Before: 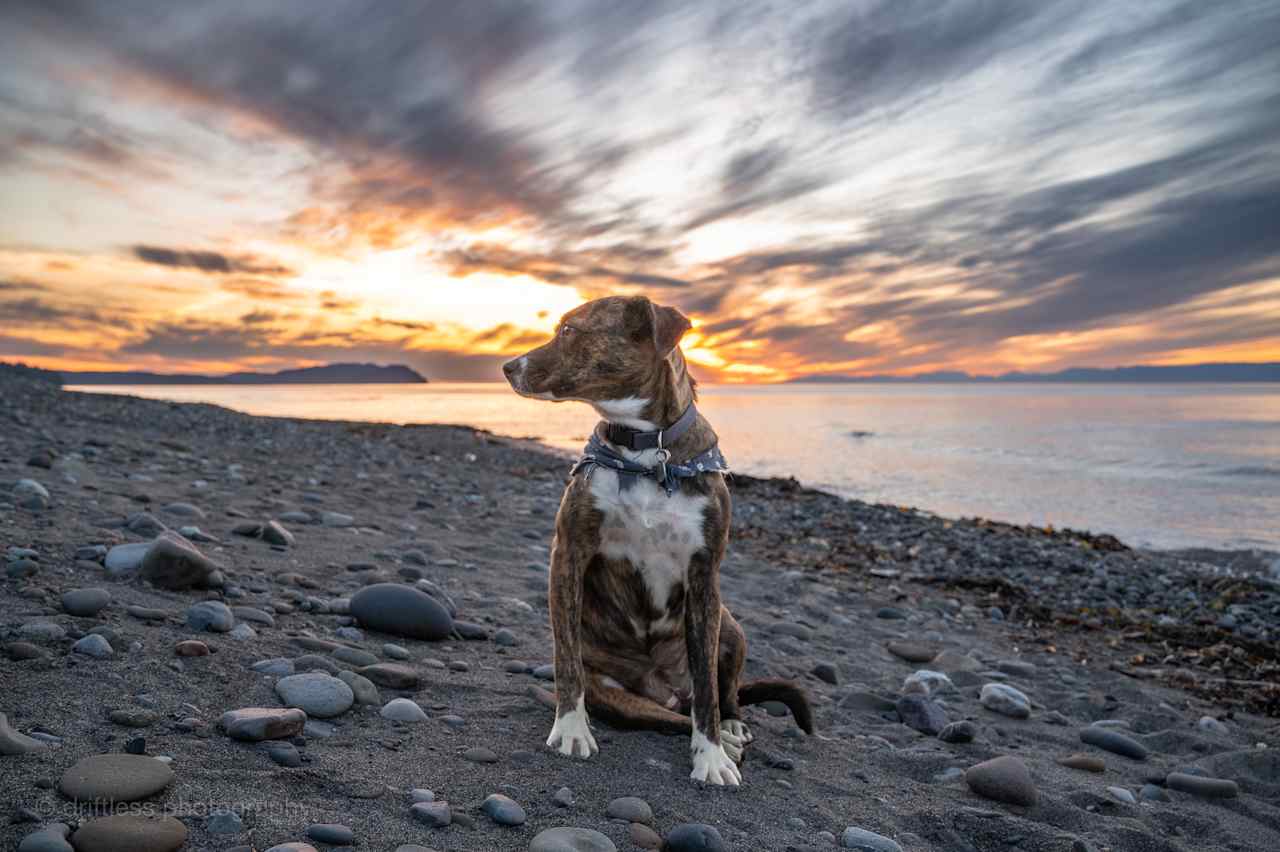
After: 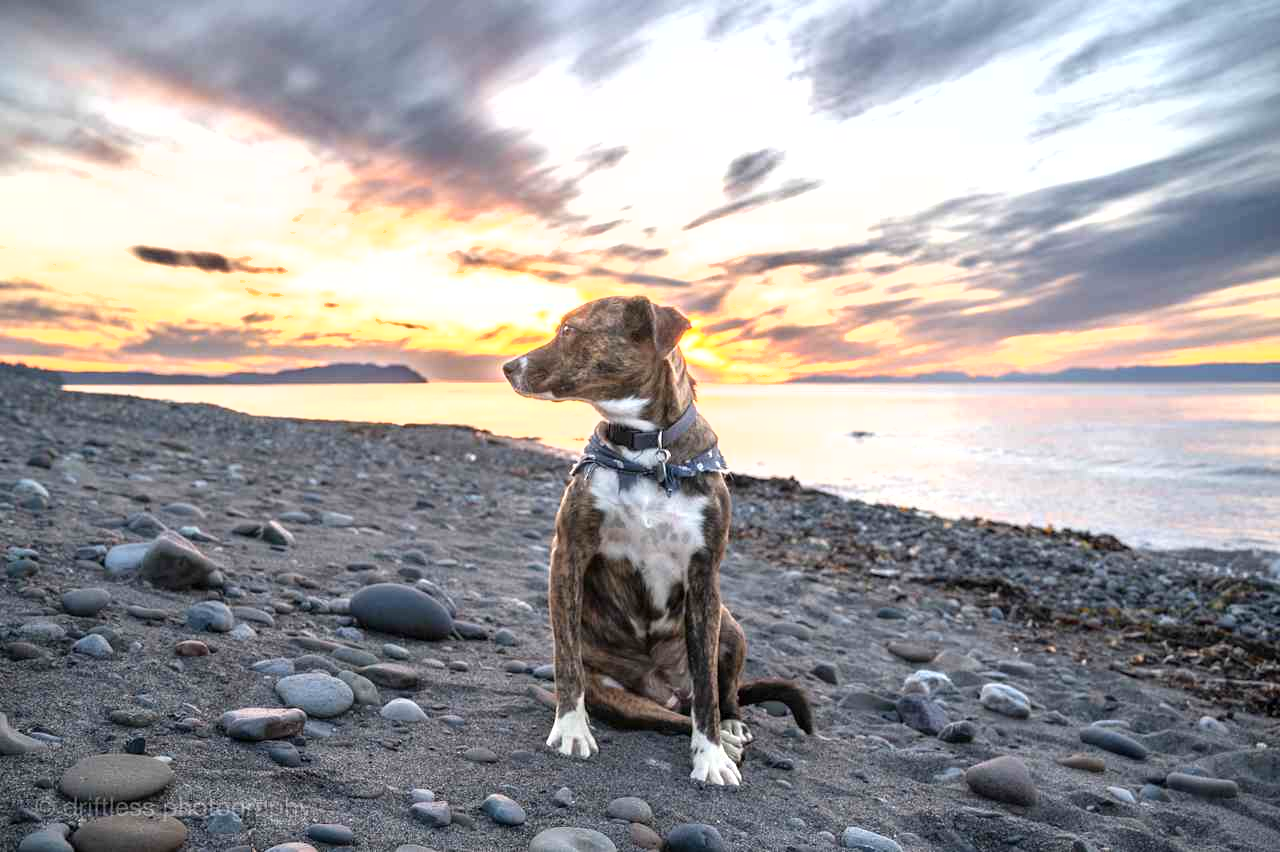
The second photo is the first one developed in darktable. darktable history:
shadows and highlights: radius 45.09, white point adjustment 6.59, compress 80.02%, soften with gaussian
exposure: exposure 0.803 EV, compensate highlight preservation false
